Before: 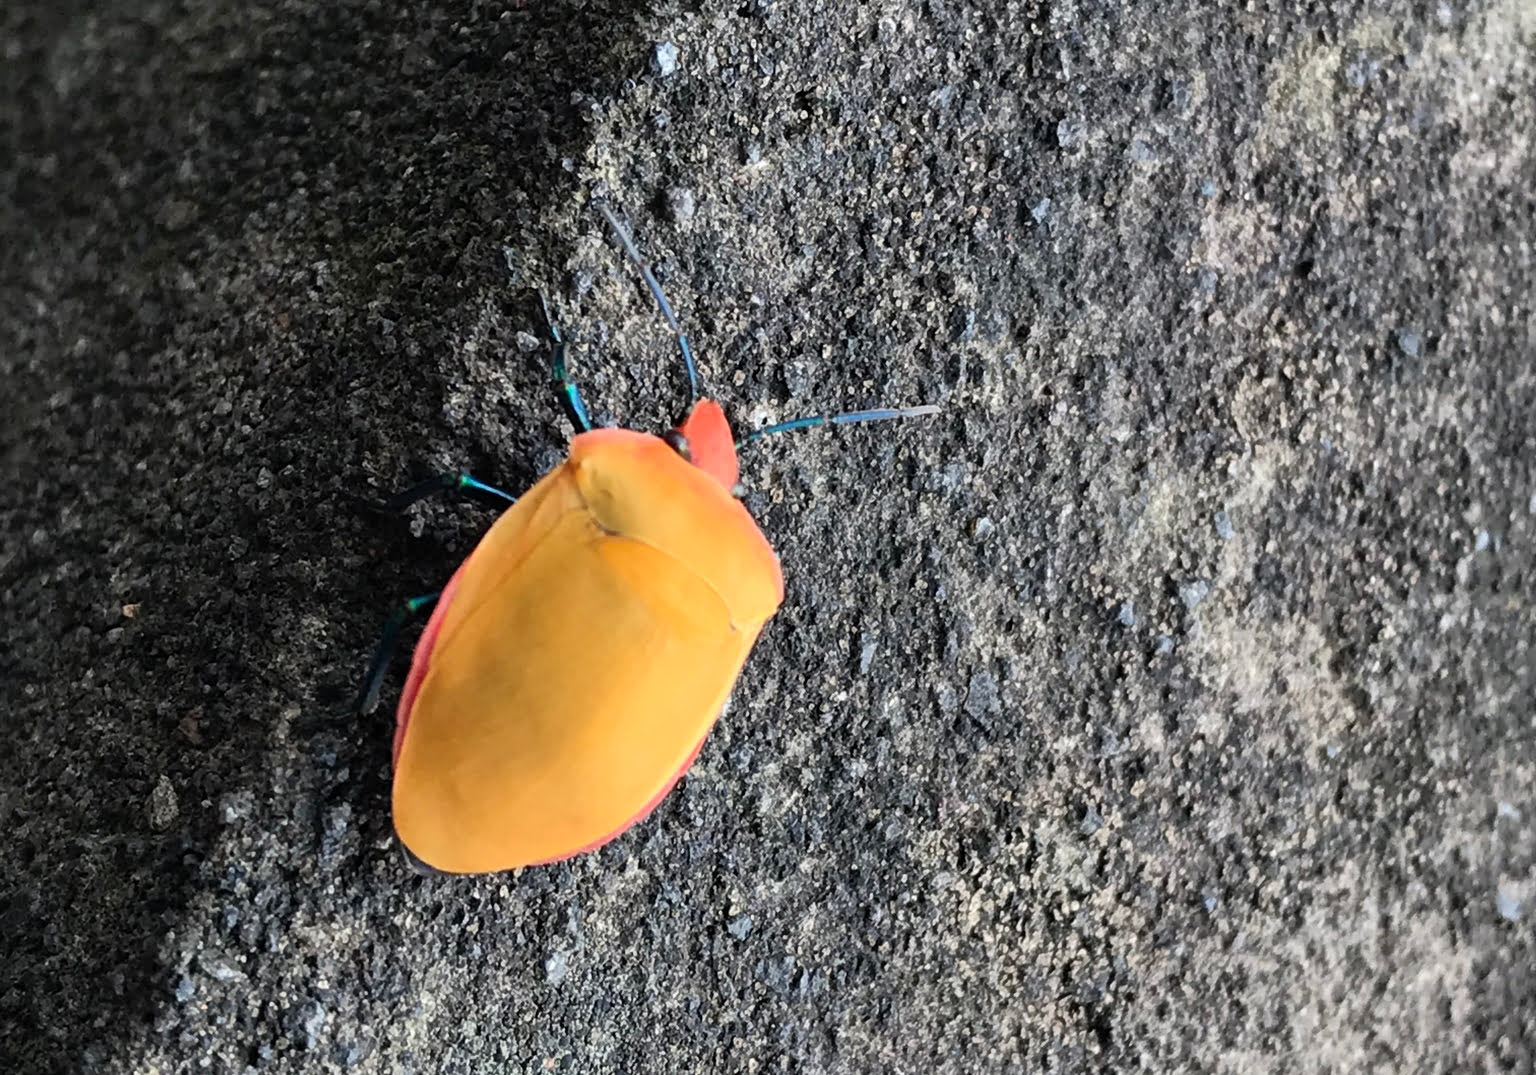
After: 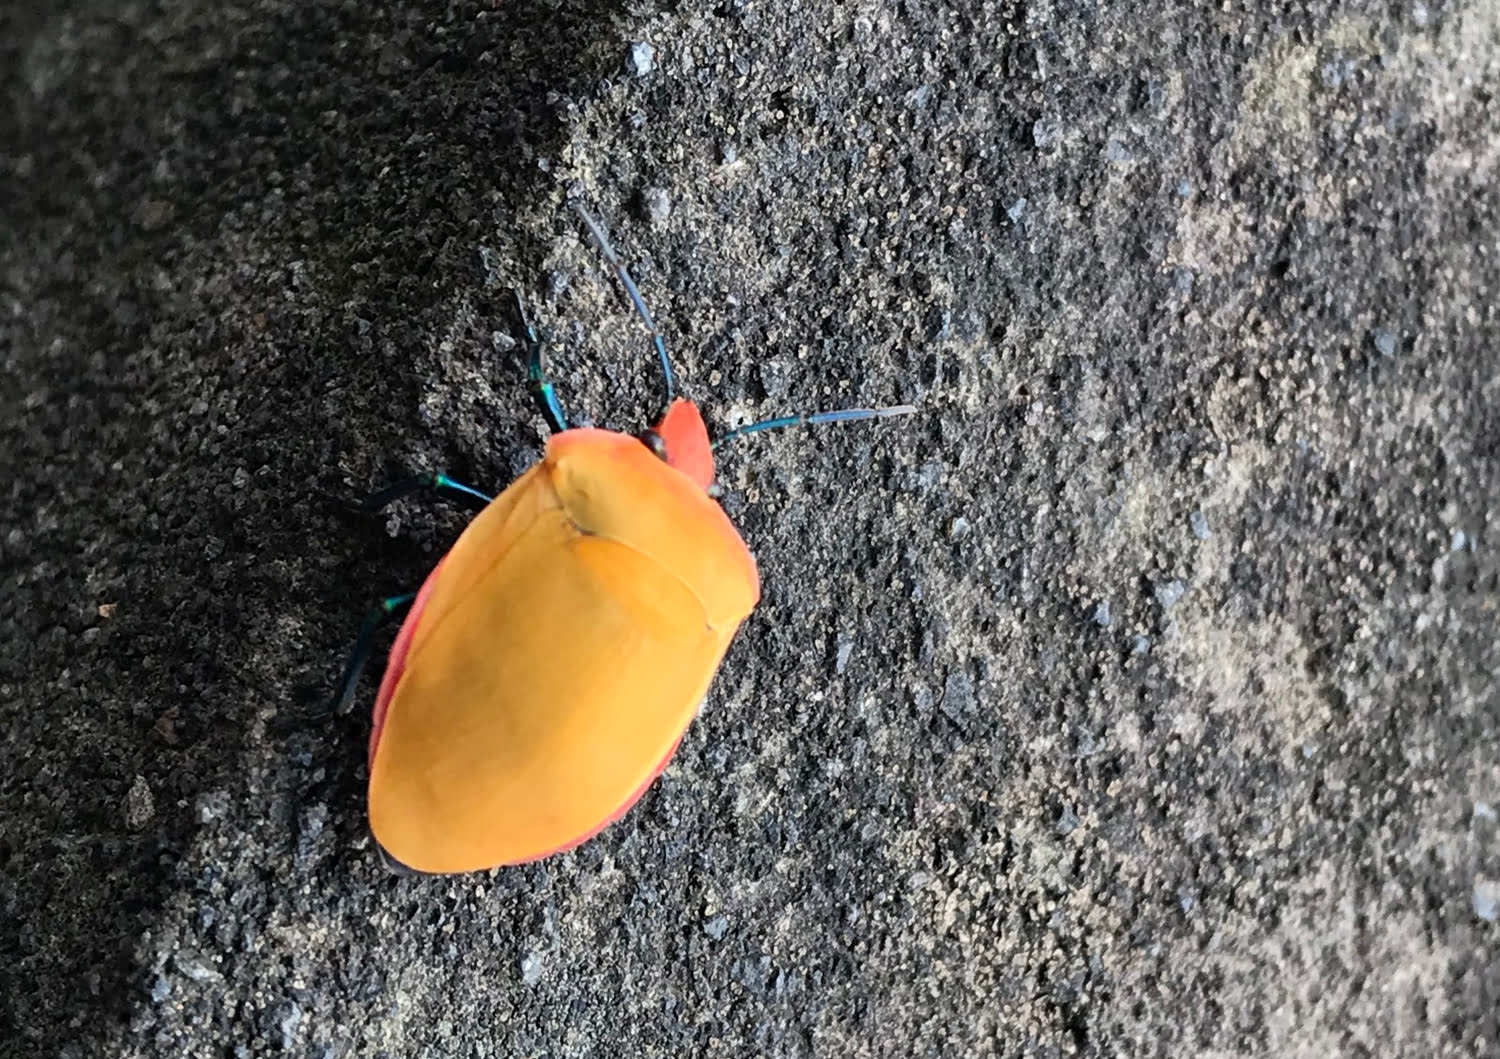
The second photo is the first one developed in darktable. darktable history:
crop and rotate: left 1.627%, right 0.695%, bottom 1.447%
